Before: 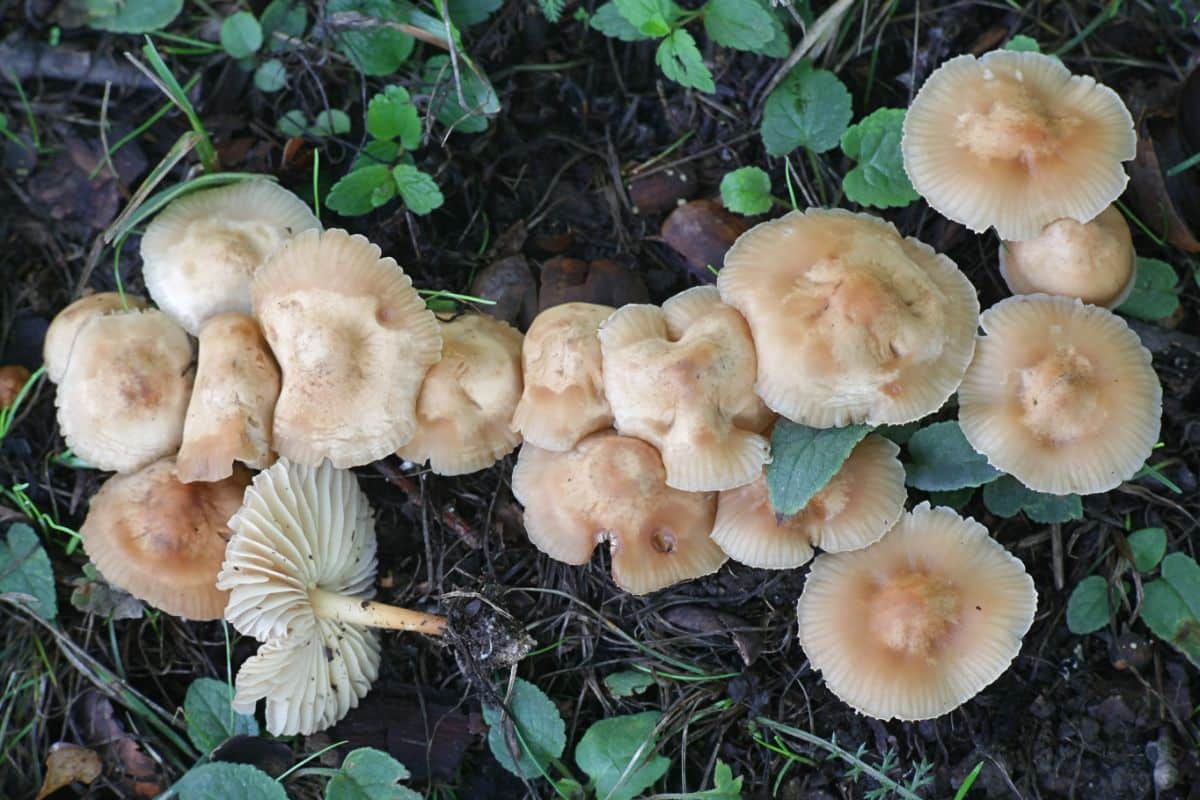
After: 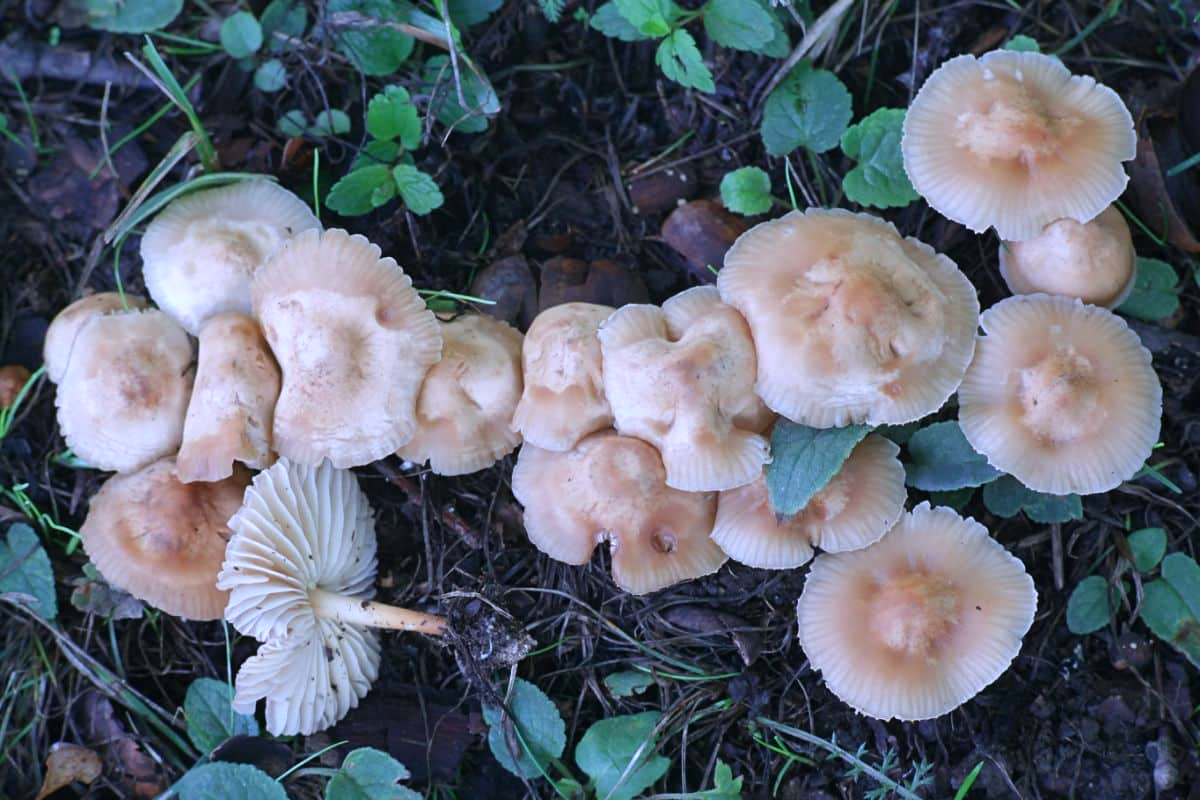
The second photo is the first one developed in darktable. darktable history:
color calibration: illuminant as shot in camera, x 0.379, y 0.397, temperature 4134.2 K
